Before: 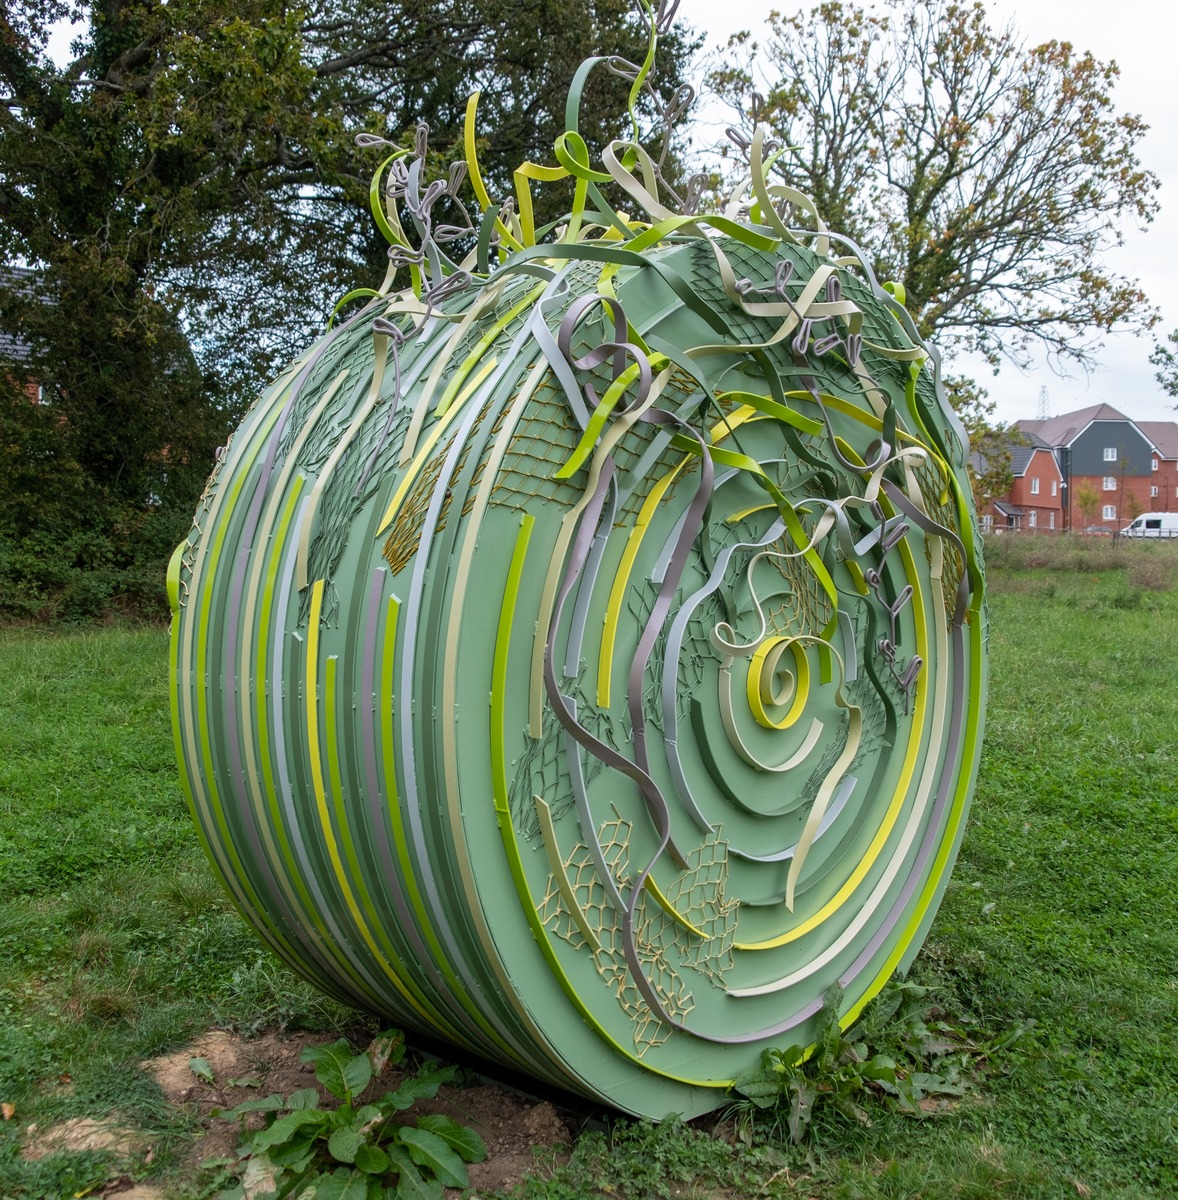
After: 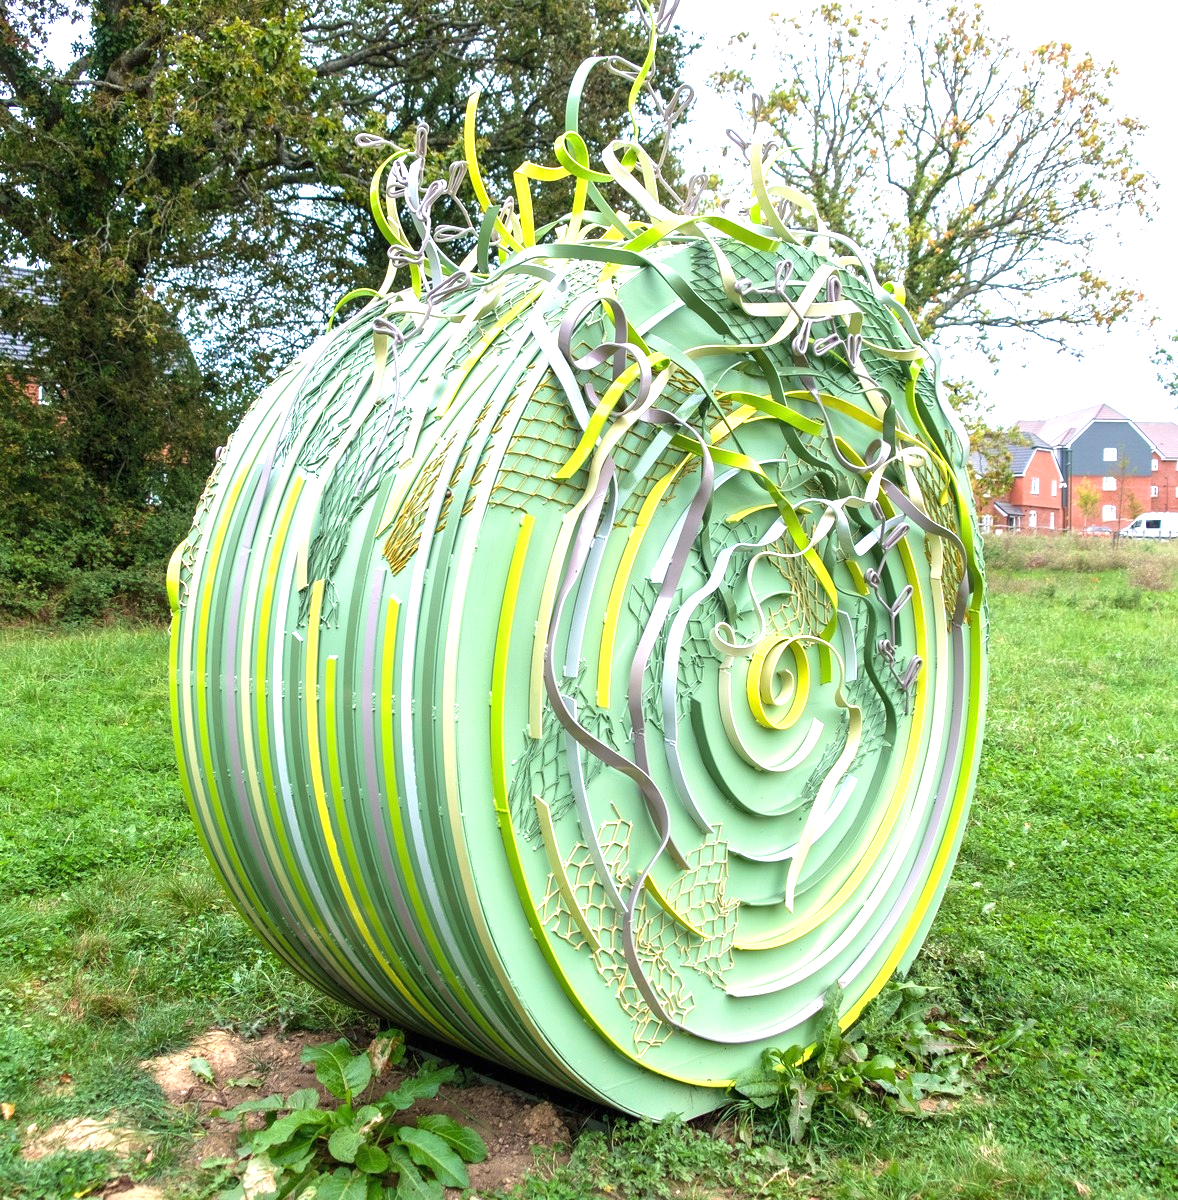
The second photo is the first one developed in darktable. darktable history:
exposure: black level correction 0, exposure 1.52 EV, compensate highlight preservation false
velvia: strength 15.62%
